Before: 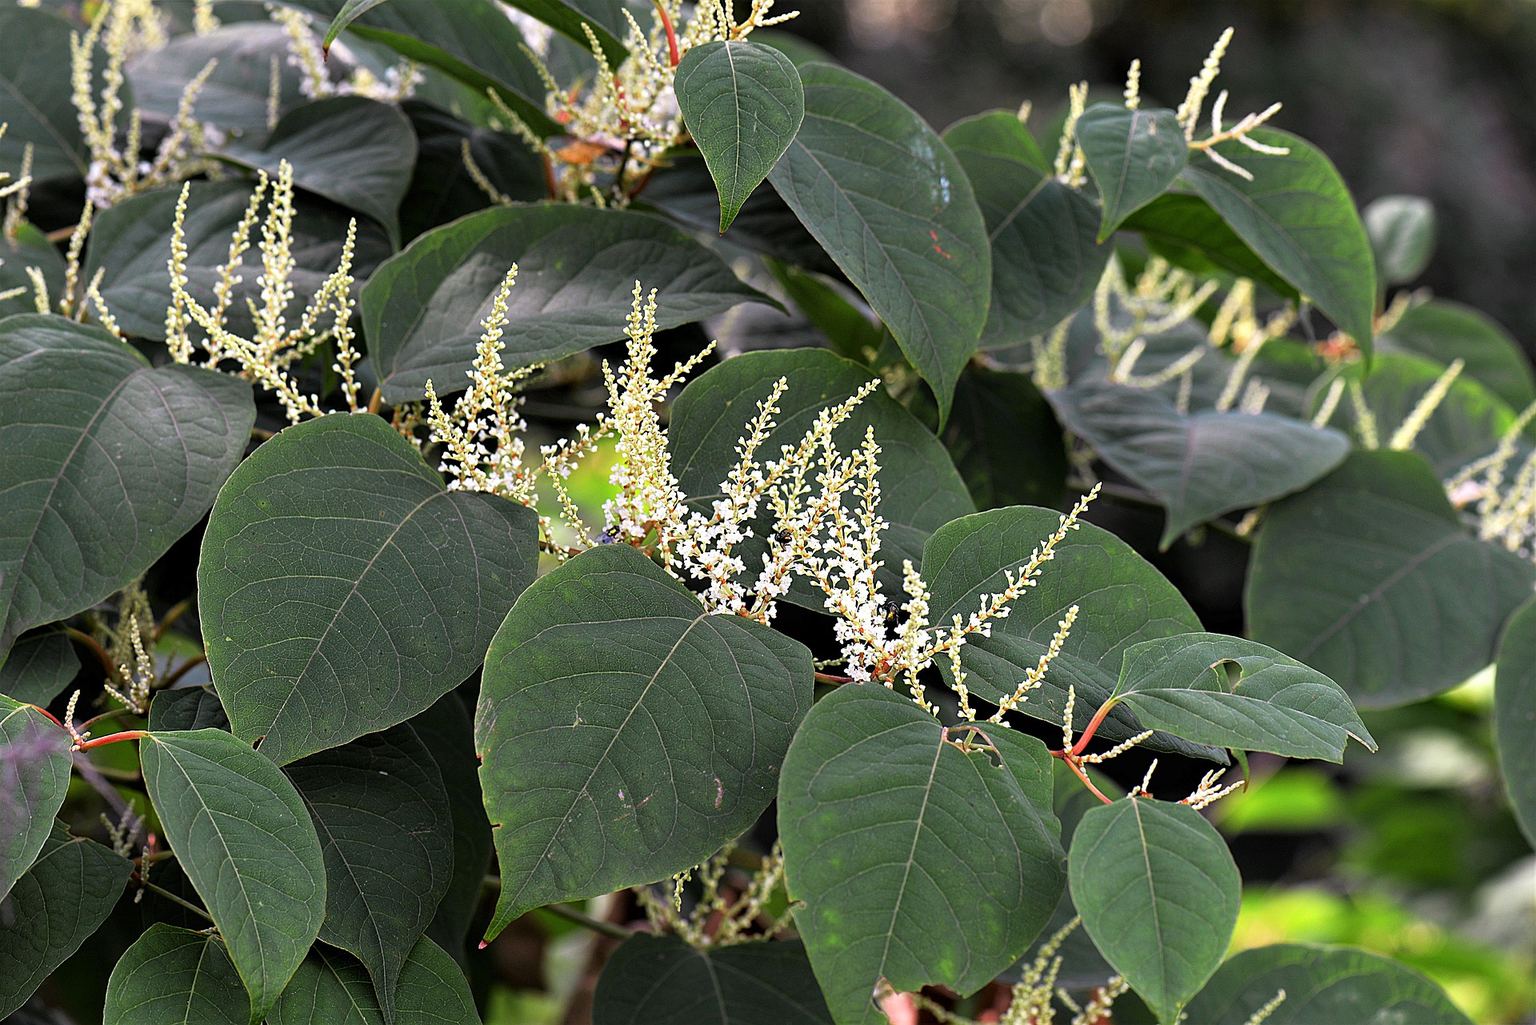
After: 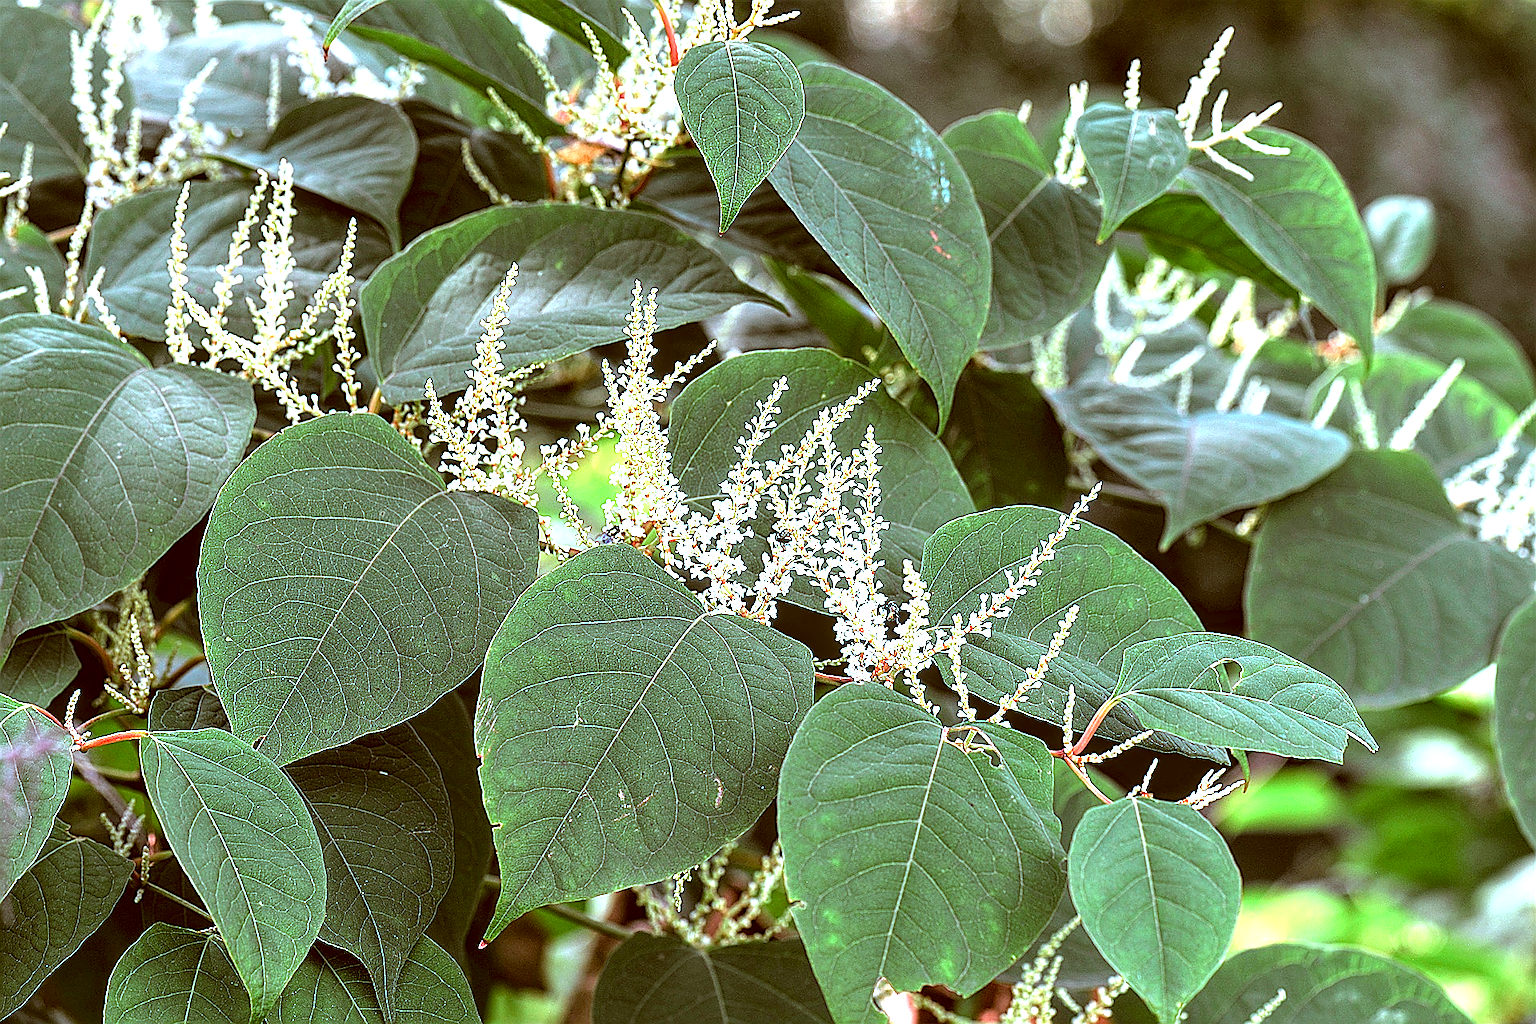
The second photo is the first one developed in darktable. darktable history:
local contrast: on, module defaults
exposure: black level correction 0, exposure 1.2 EV, compensate highlight preservation false
sharpen: radius 1.4, amount 1.25, threshold 0.7
color correction: highlights a* -14.62, highlights b* -16.22, shadows a* 10.12, shadows b* 29.4
white balance: red 1.009, blue 0.985
